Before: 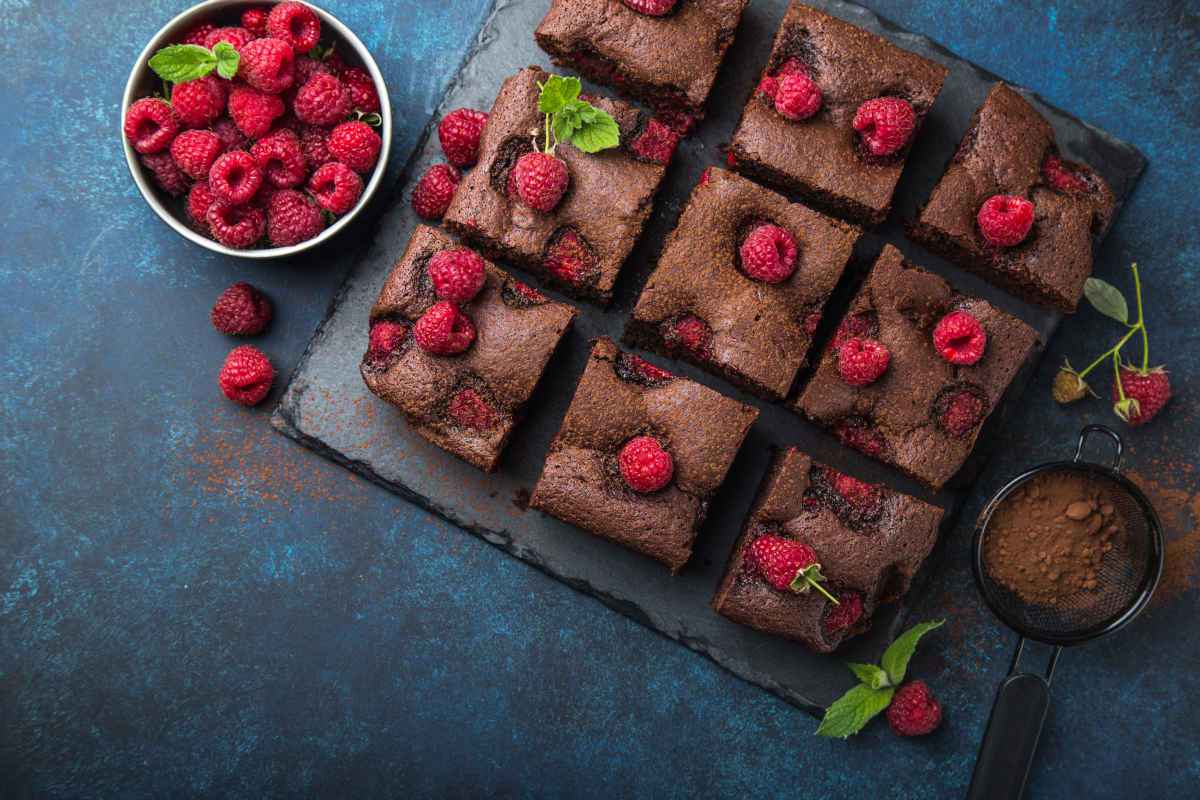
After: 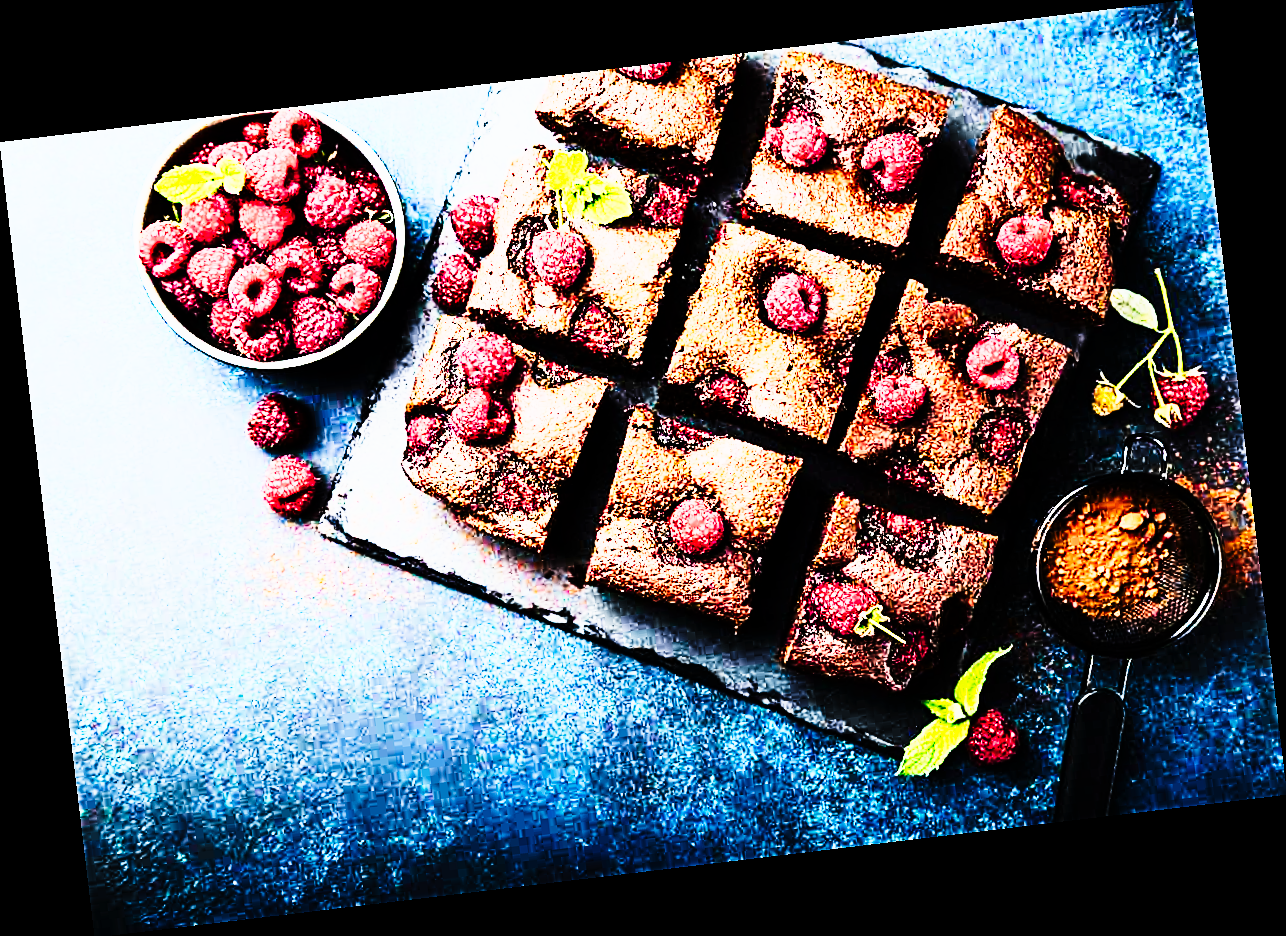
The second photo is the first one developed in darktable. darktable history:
rotate and perspective: rotation -6.83°, automatic cropping off
contrast brightness saturation: contrast 0.28
exposure: black level correction 0, exposure 1 EV, compensate exposure bias true, compensate highlight preservation false
filmic rgb: black relative exposure -7.65 EV, white relative exposure 4.56 EV, hardness 3.61
sharpen: radius 3.119
tone curve: curves: ch0 [(0, 0) (0.003, 0.003) (0.011, 0.006) (0.025, 0.01) (0.044, 0.016) (0.069, 0.02) (0.1, 0.025) (0.136, 0.034) (0.177, 0.051) (0.224, 0.08) (0.277, 0.131) (0.335, 0.209) (0.399, 0.328) (0.468, 0.47) (0.543, 0.629) (0.623, 0.788) (0.709, 0.903) (0.801, 0.965) (0.898, 0.989) (1, 1)], preserve colors none
rgb curve: curves: ch0 [(0, 0) (0.21, 0.15) (0.24, 0.21) (0.5, 0.75) (0.75, 0.96) (0.89, 0.99) (1, 1)]; ch1 [(0, 0.02) (0.21, 0.13) (0.25, 0.2) (0.5, 0.67) (0.75, 0.9) (0.89, 0.97) (1, 1)]; ch2 [(0, 0.02) (0.21, 0.13) (0.25, 0.2) (0.5, 0.67) (0.75, 0.9) (0.89, 0.97) (1, 1)], compensate middle gray true
color balance rgb: perceptual saturation grading › global saturation 20%, perceptual saturation grading › highlights -25%, perceptual saturation grading › shadows 50%
